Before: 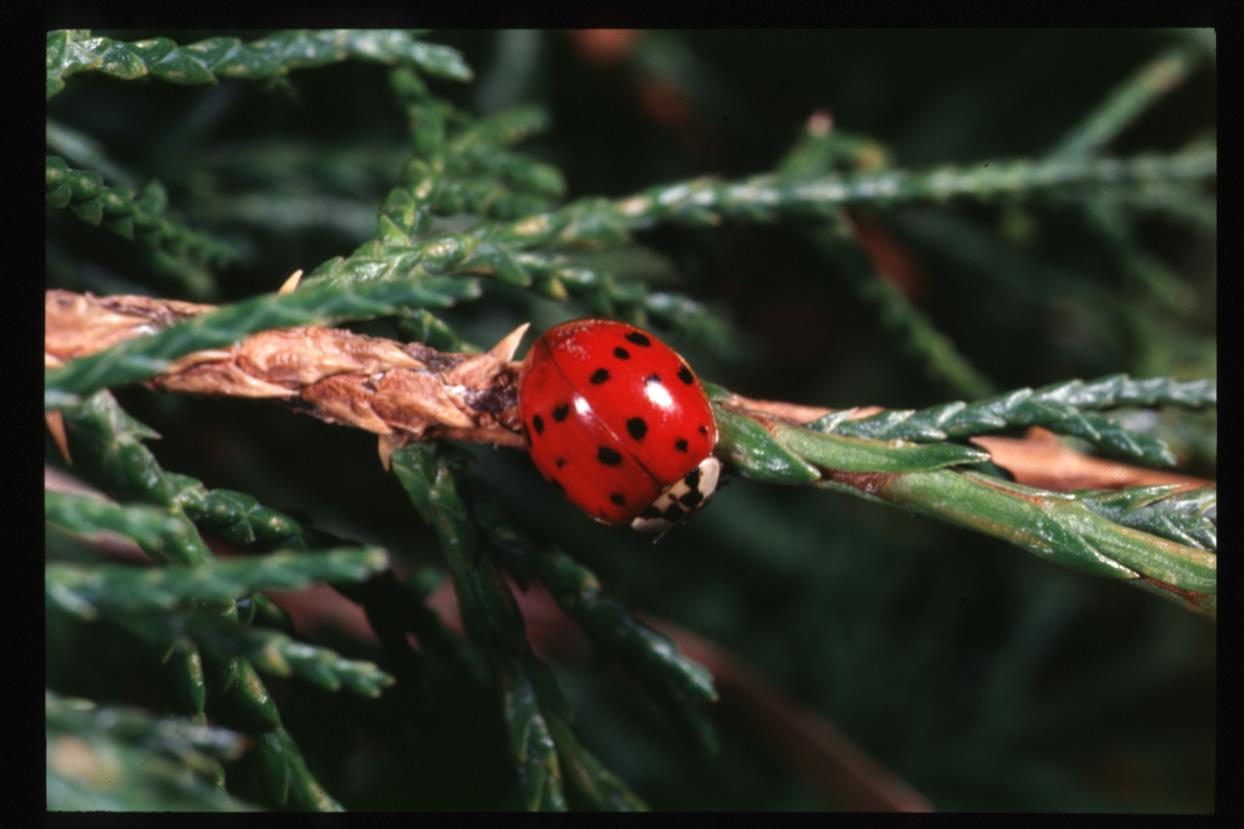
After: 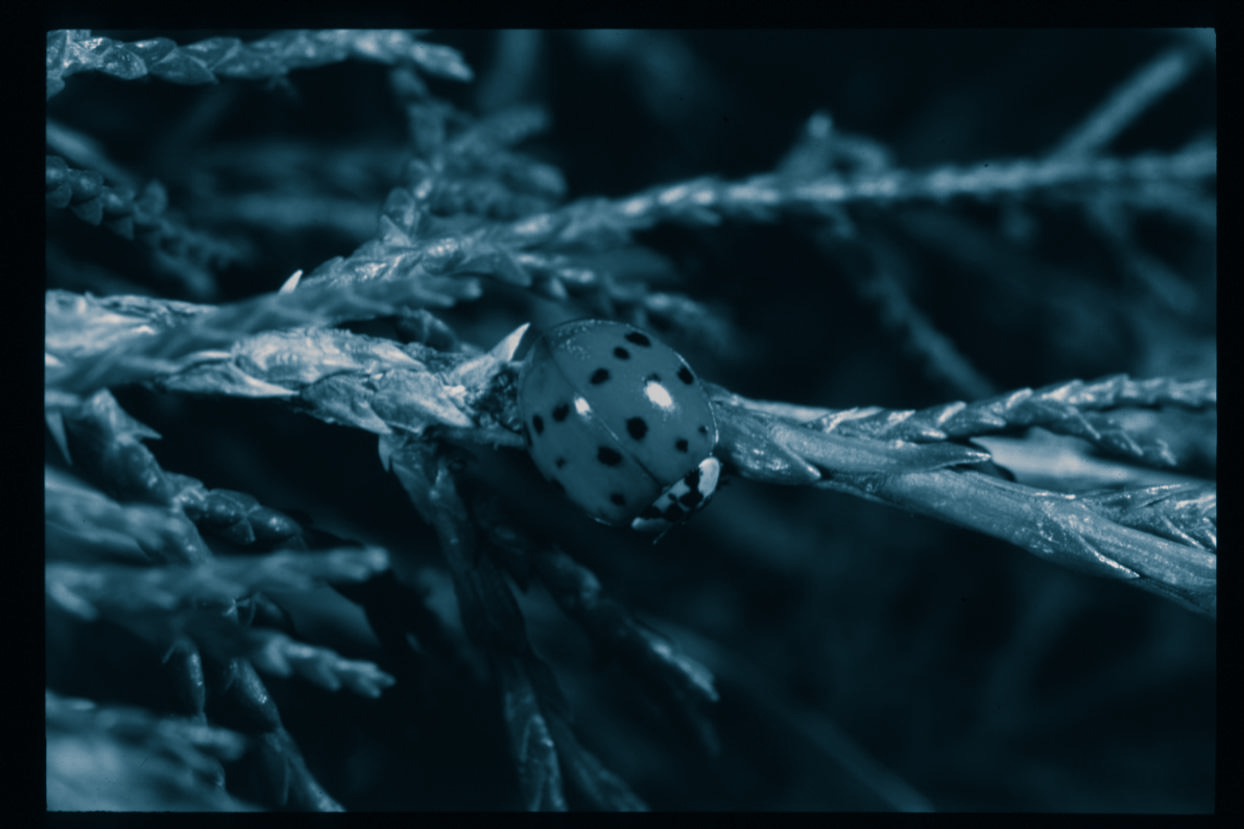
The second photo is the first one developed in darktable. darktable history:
exposure: exposure -0.492 EV, compensate highlight preservation false
white balance: red 1.009, blue 0.985
monochrome: size 1
color contrast: blue-yellow contrast 0.7
split-toning: shadows › hue 212.4°, balance -70
